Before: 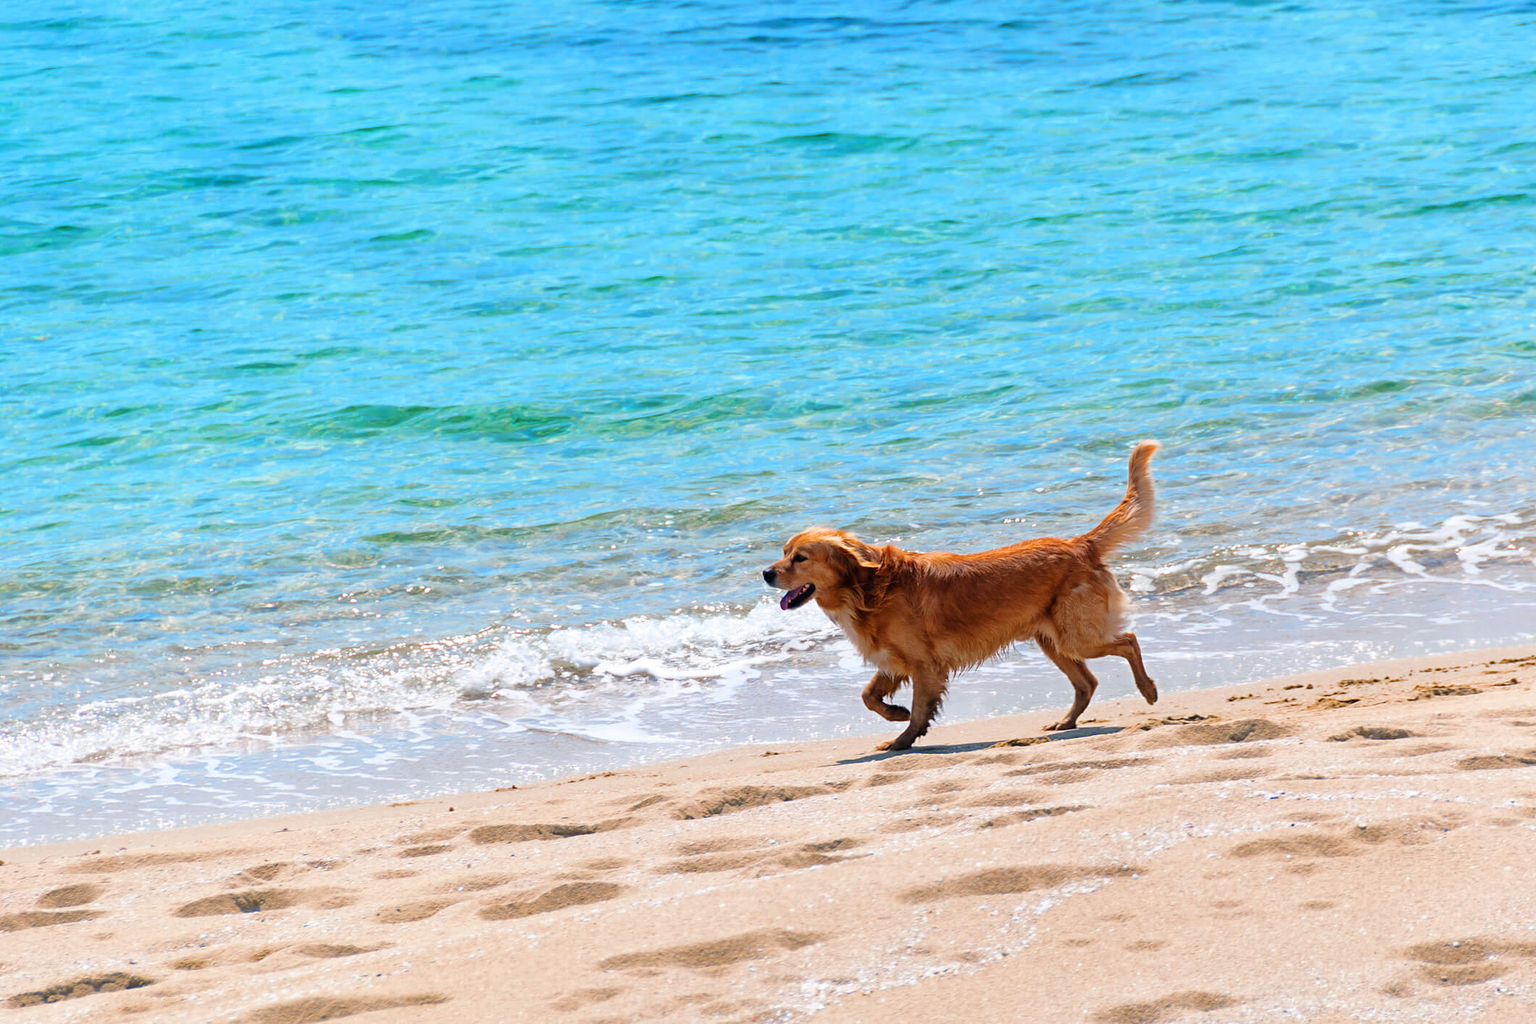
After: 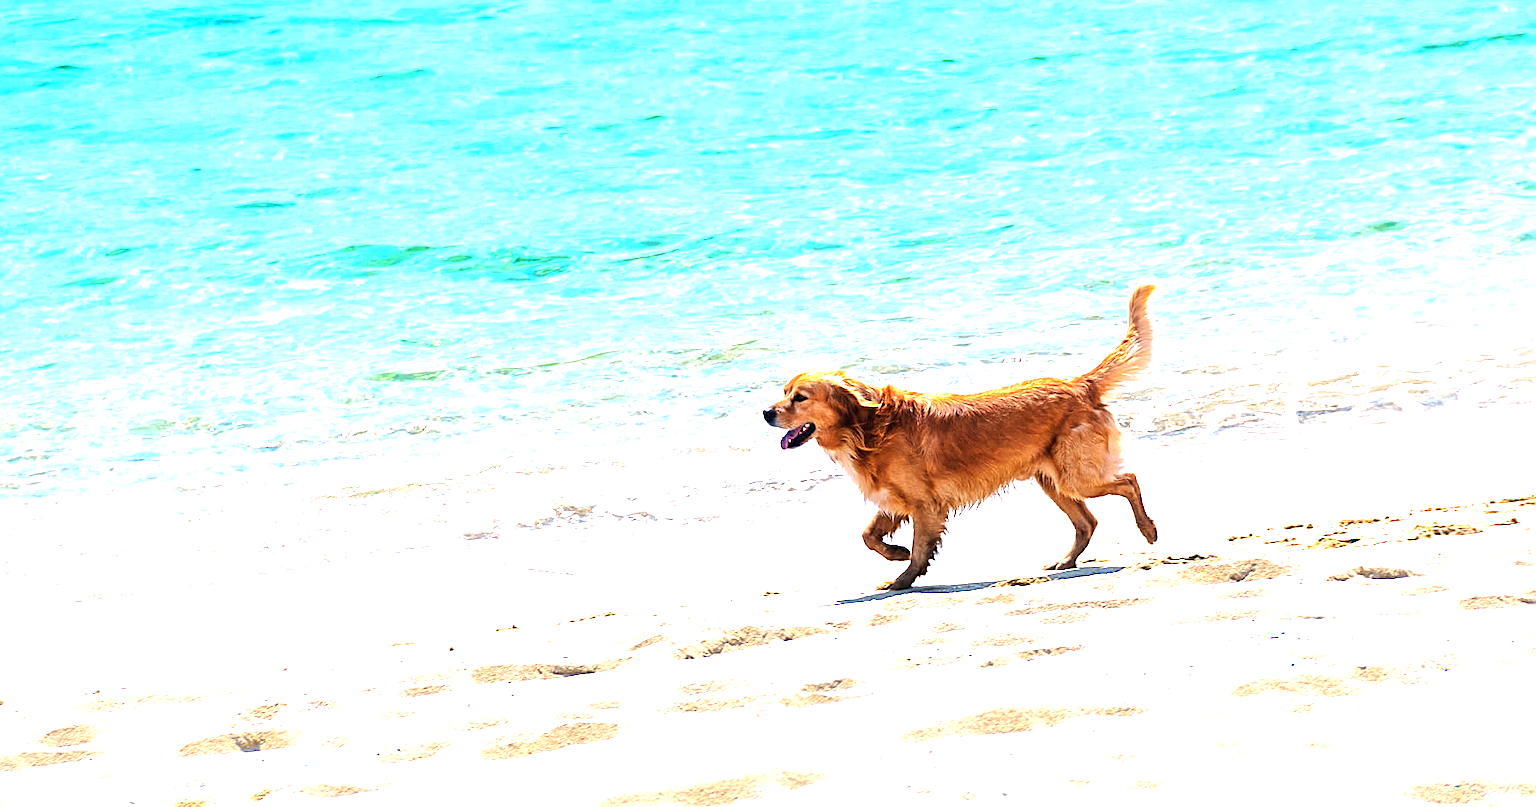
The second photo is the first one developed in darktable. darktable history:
crop and rotate: top 15.726%, bottom 5.473%
sharpen: on, module defaults
exposure: black level correction 0, exposure 1.2 EV, compensate exposure bias true, compensate highlight preservation false
tone equalizer: -8 EV -0.457 EV, -7 EV -0.419 EV, -6 EV -0.363 EV, -5 EV -0.233 EV, -3 EV 0.191 EV, -2 EV 0.311 EV, -1 EV 0.409 EV, +0 EV 0.431 EV, edges refinement/feathering 500, mask exposure compensation -1.57 EV, preserve details guided filter
